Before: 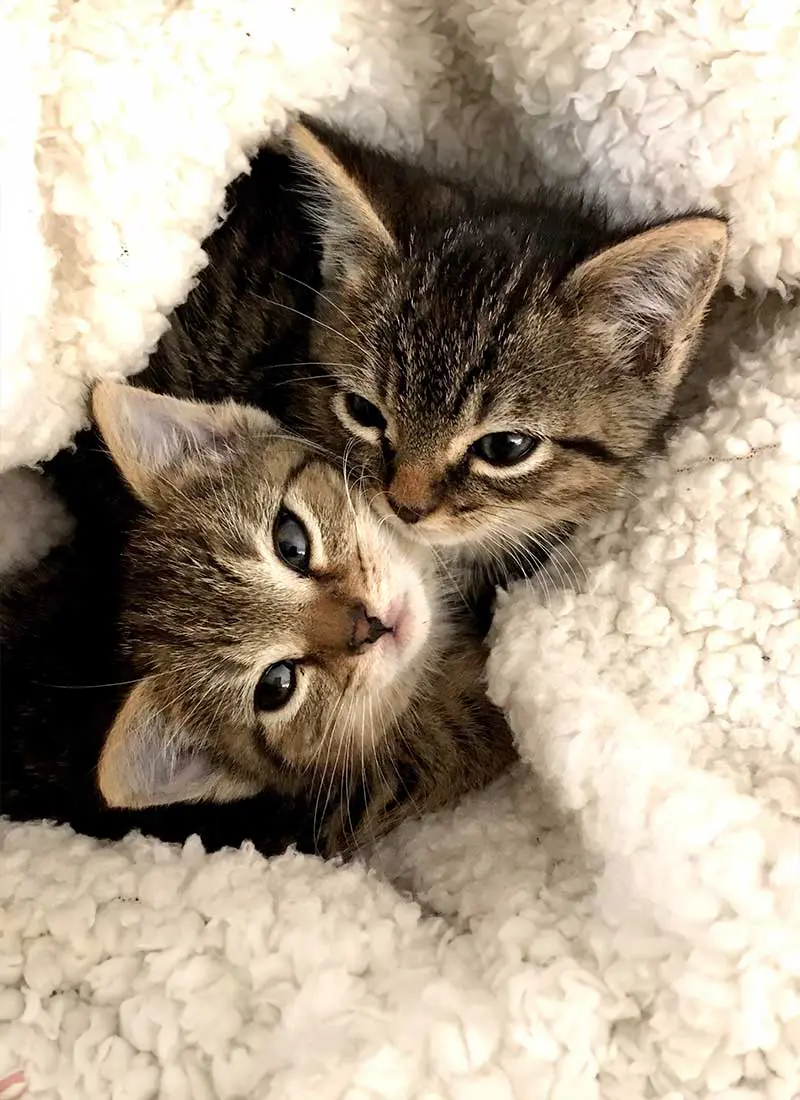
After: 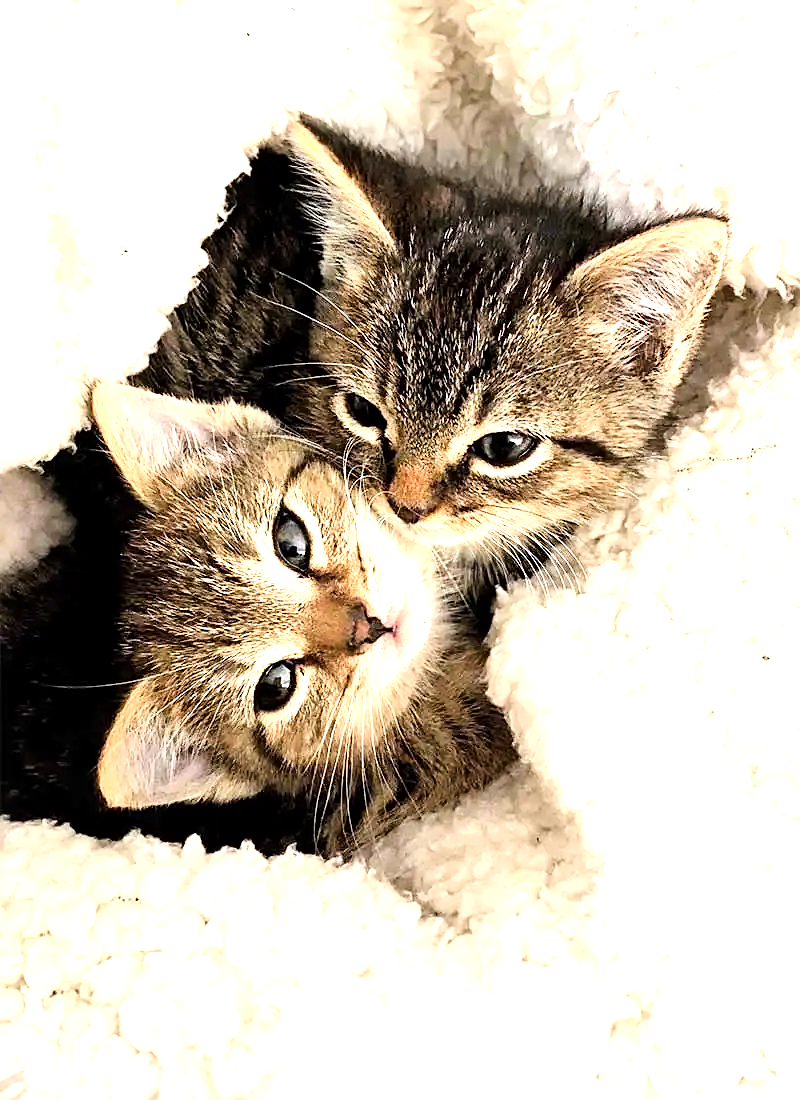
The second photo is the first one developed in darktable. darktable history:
exposure: black level correction 0, exposure 1.379 EV, compensate exposure bias true, compensate highlight preservation false
local contrast: mode bilateral grid, contrast 20, coarseness 50, detail 120%, midtone range 0.2
sharpen: on, module defaults
tone curve: curves: ch0 [(0, 0) (0.004, 0.001) (0.133, 0.112) (0.325, 0.362) (0.832, 0.893) (1, 1)], color space Lab, linked channels, preserve colors none
